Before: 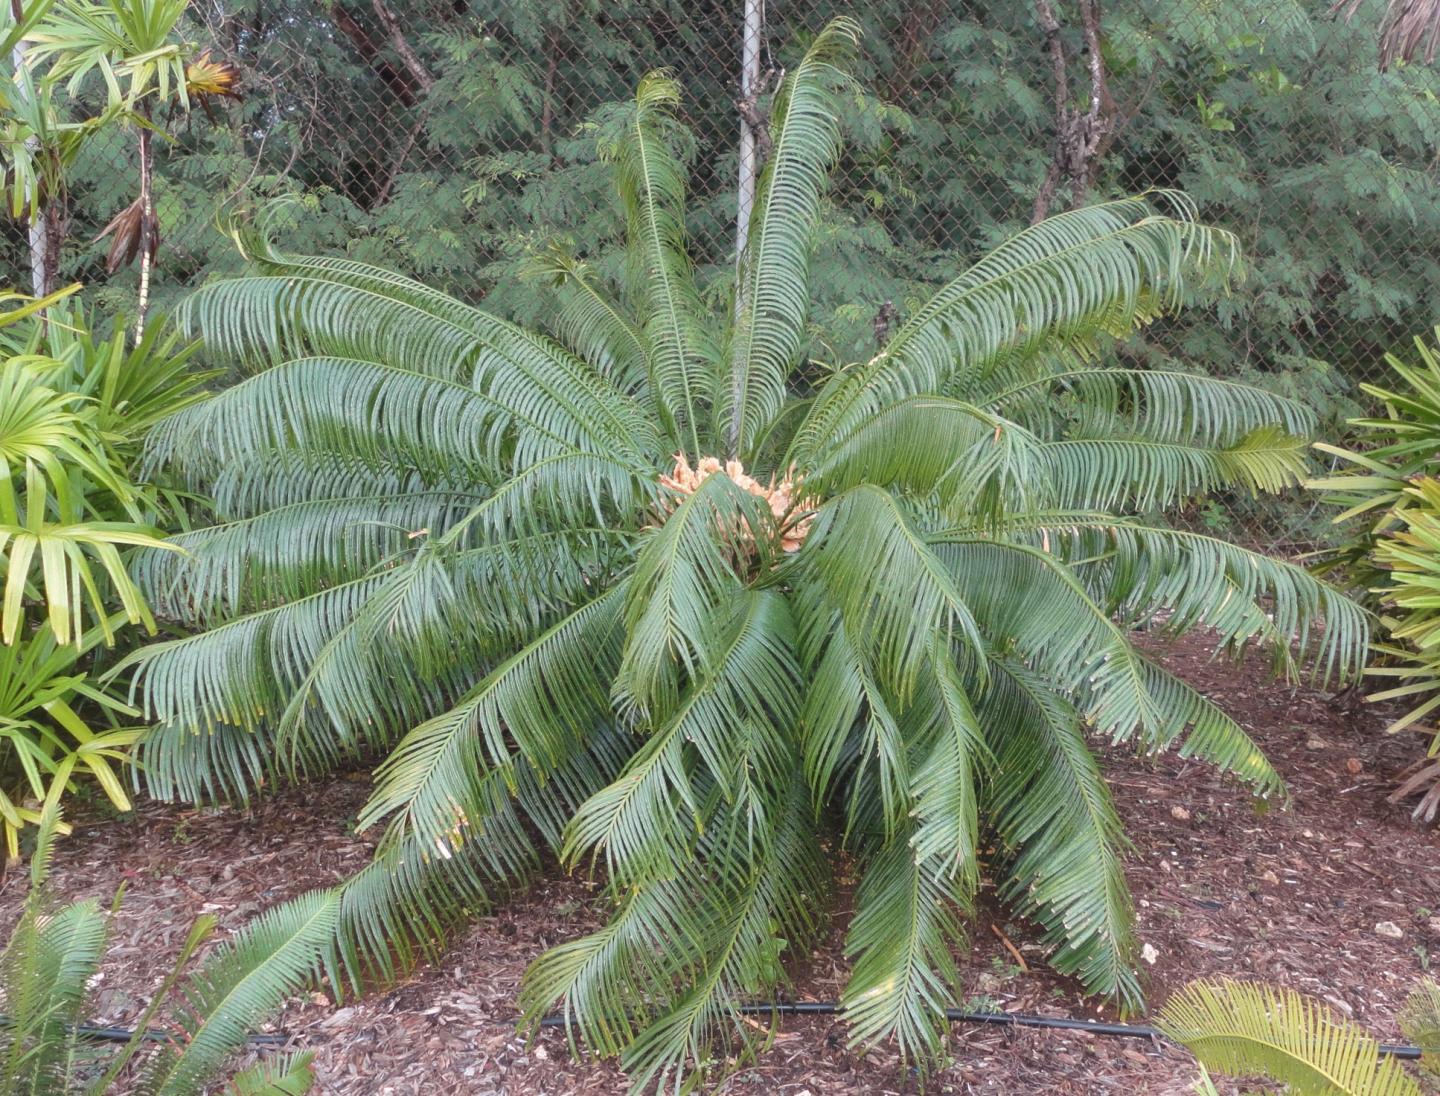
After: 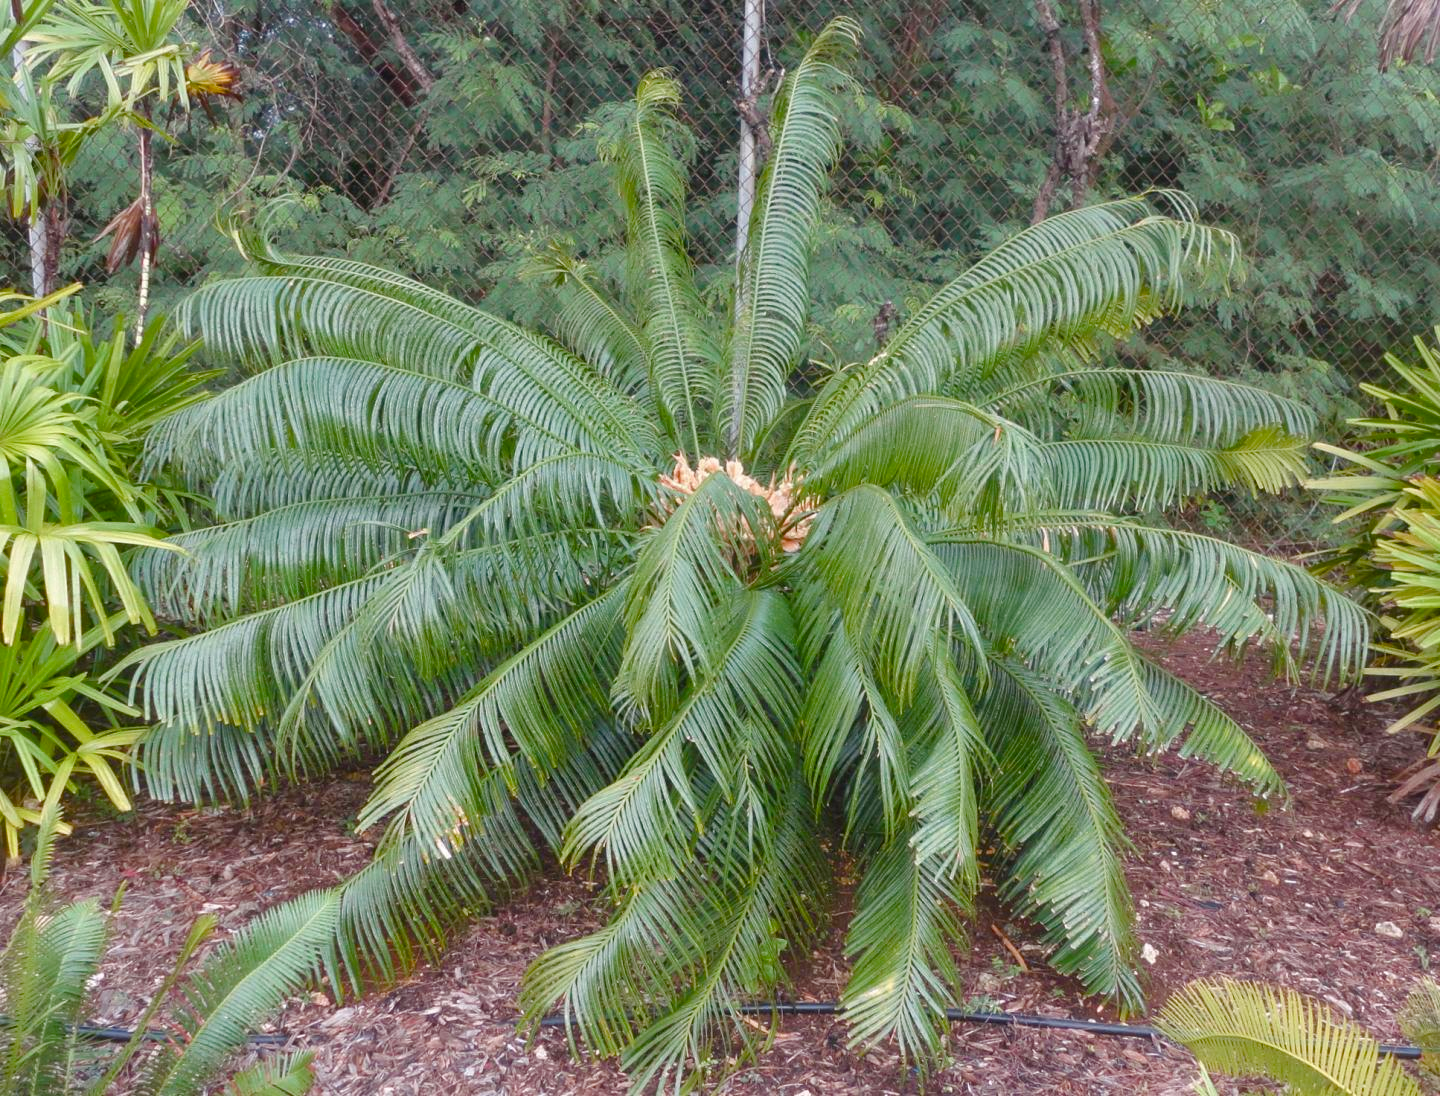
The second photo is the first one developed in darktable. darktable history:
color balance rgb: linear chroma grading › shadows 31.608%, linear chroma grading › global chroma -1.961%, linear chroma grading › mid-tones 4.076%, perceptual saturation grading › global saturation 9.433%, perceptual saturation grading › highlights -12.964%, perceptual saturation grading › mid-tones 14.177%, perceptual saturation grading › shadows 23.319%
shadows and highlights: shadows 40.19, highlights -55.83, low approximation 0.01, soften with gaussian
